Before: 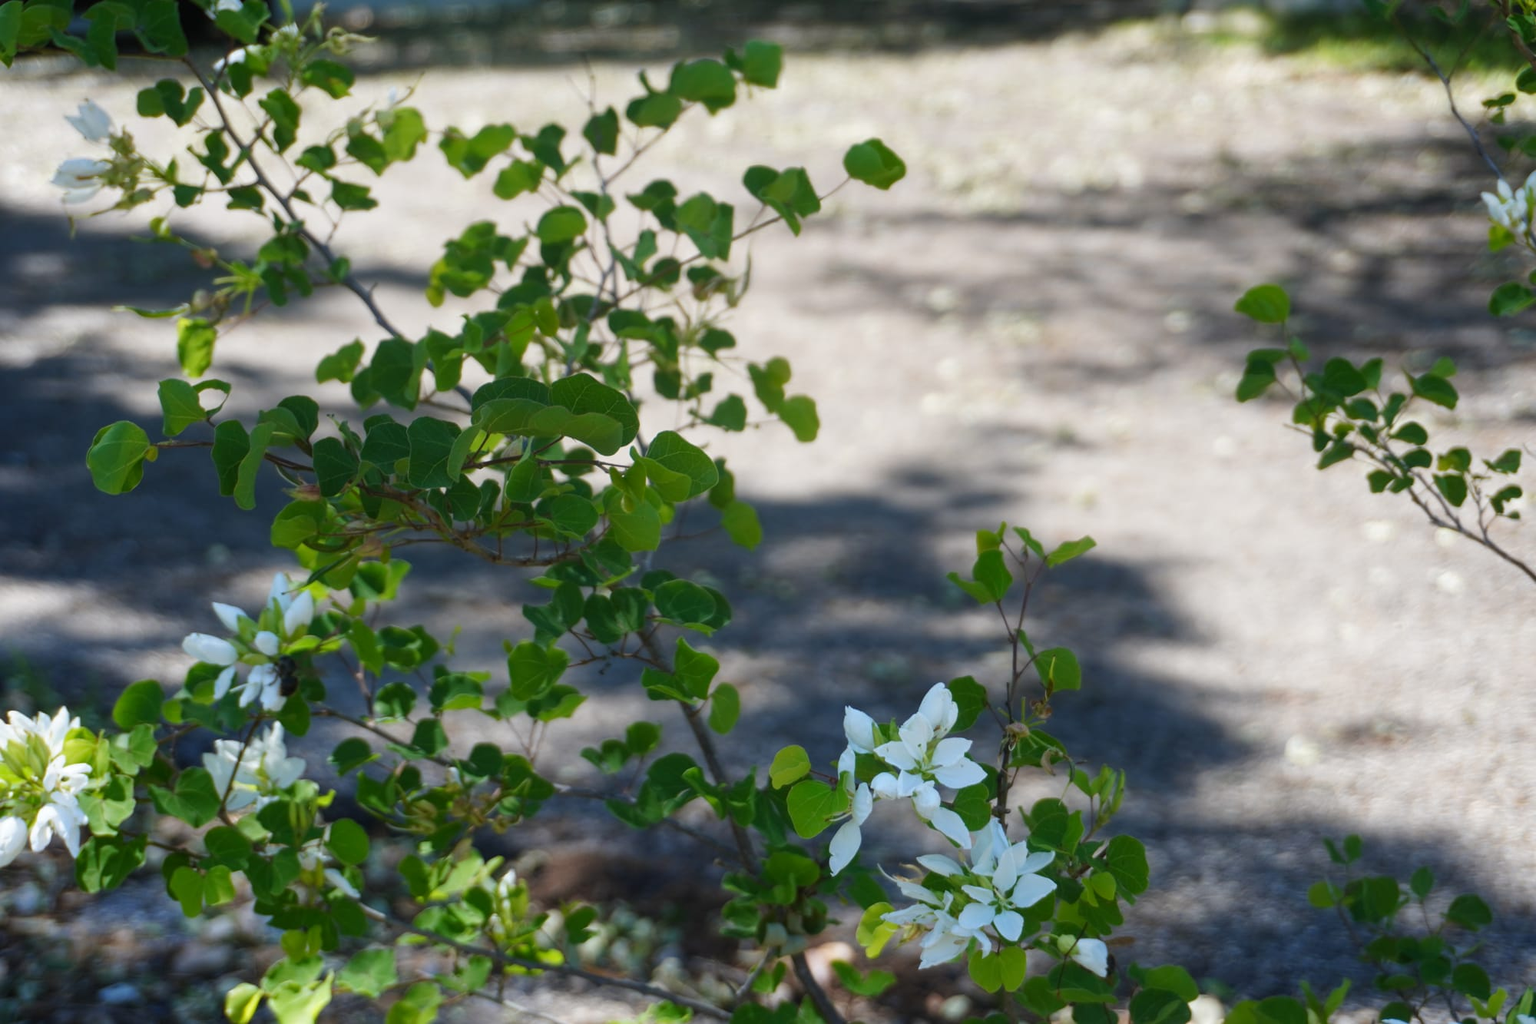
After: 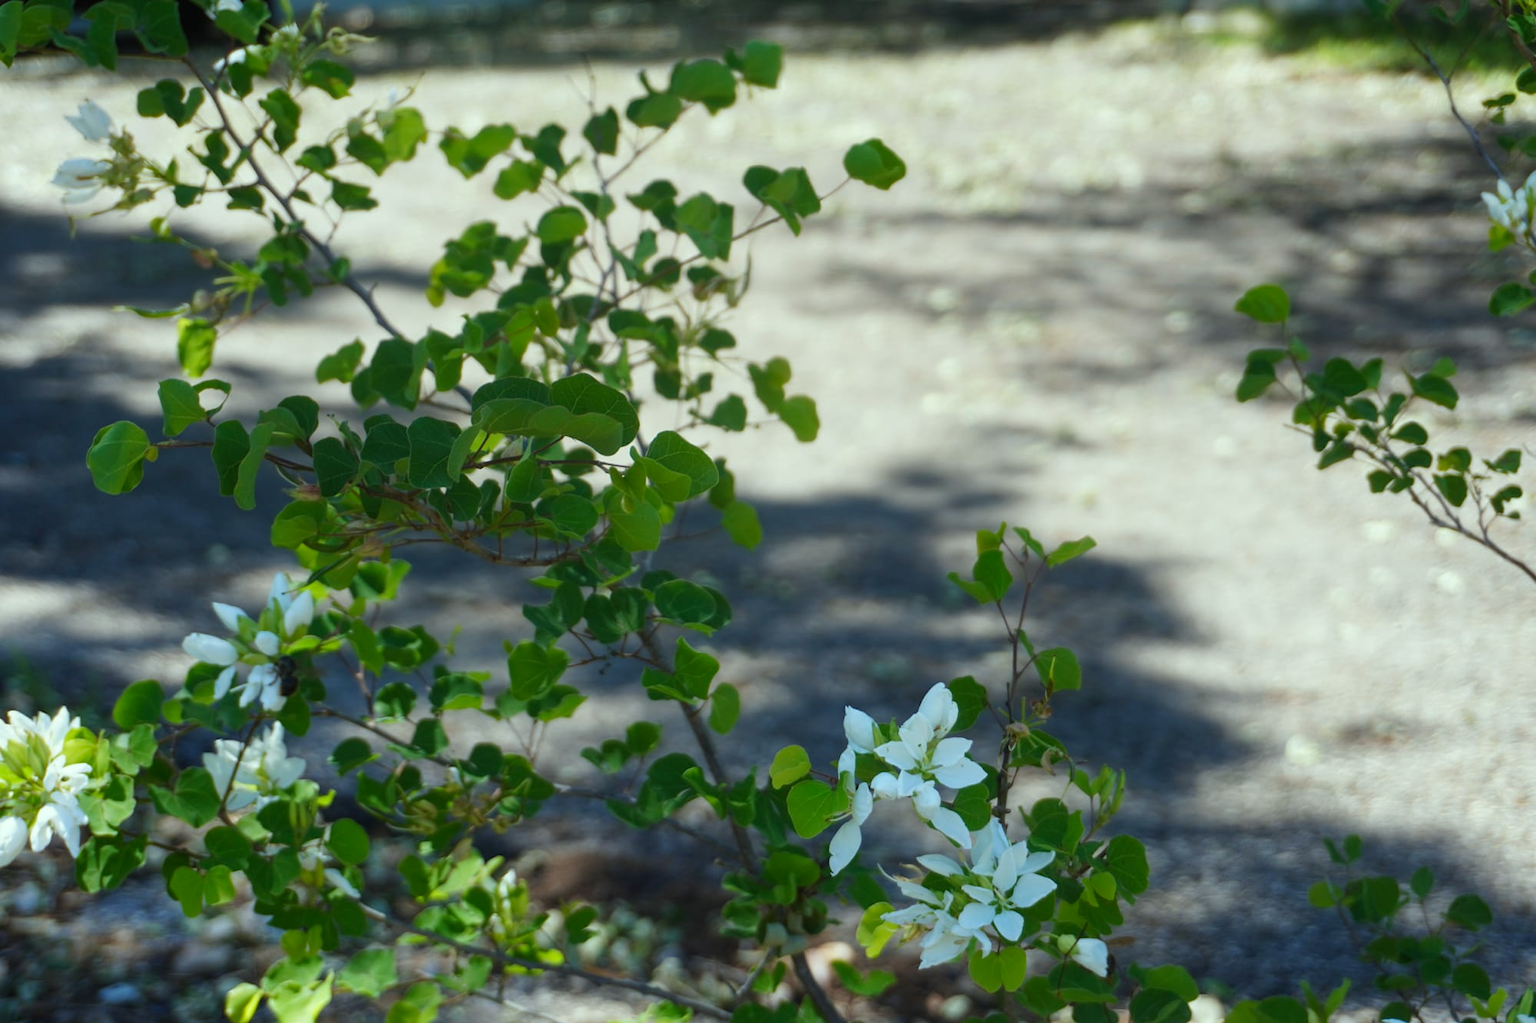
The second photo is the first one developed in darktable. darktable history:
color correction: highlights a* -8.02, highlights b* 3.25
